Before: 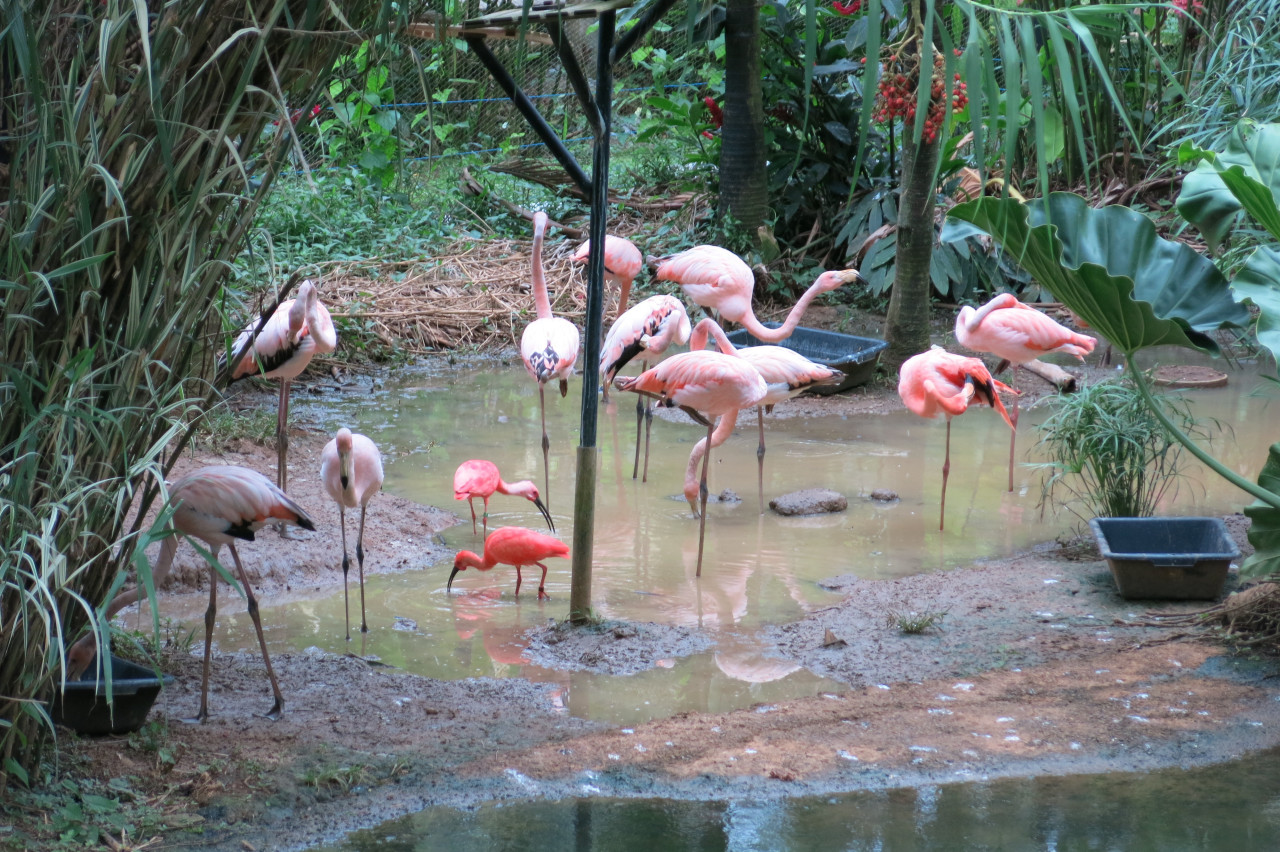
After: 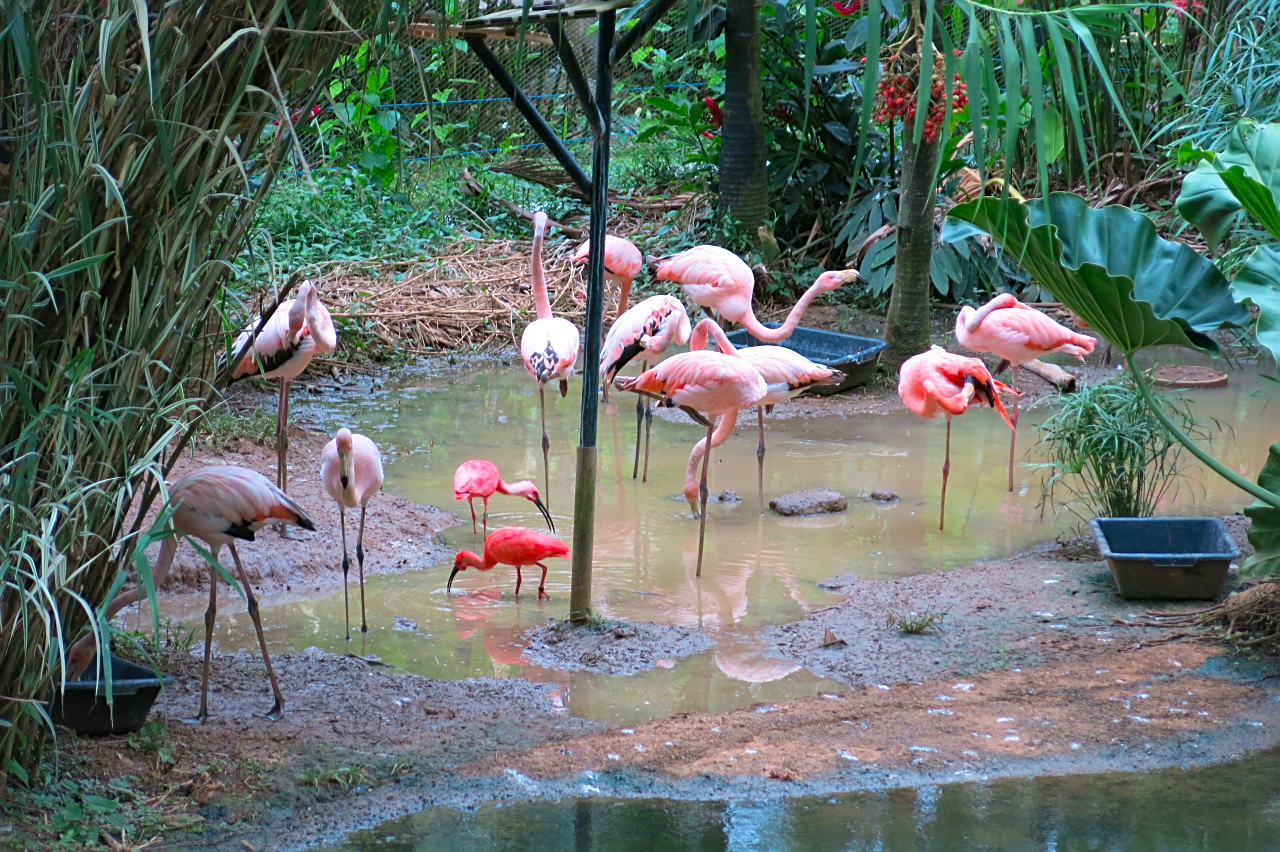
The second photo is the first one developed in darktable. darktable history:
color balance rgb: perceptual saturation grading › global saturation 29.544%, global vibrance 20%
sharpen: on, module defaults
tone equalizer: edges refinement/feathering 500, mask exposure compensation -1.57 EV, preserve details no
